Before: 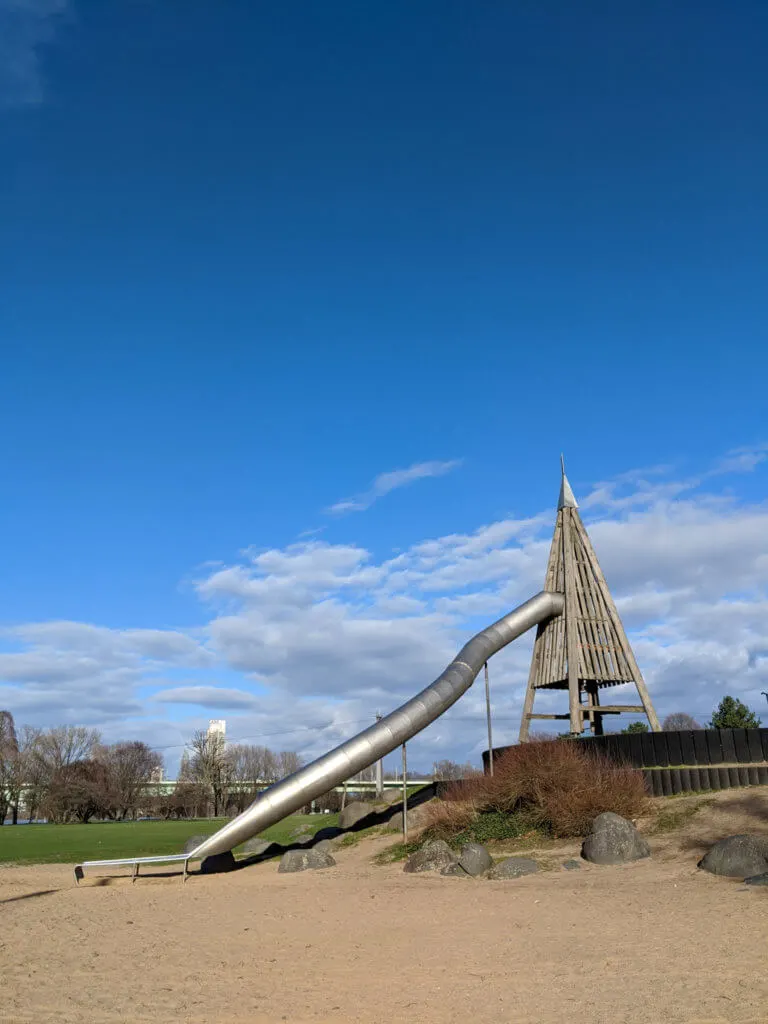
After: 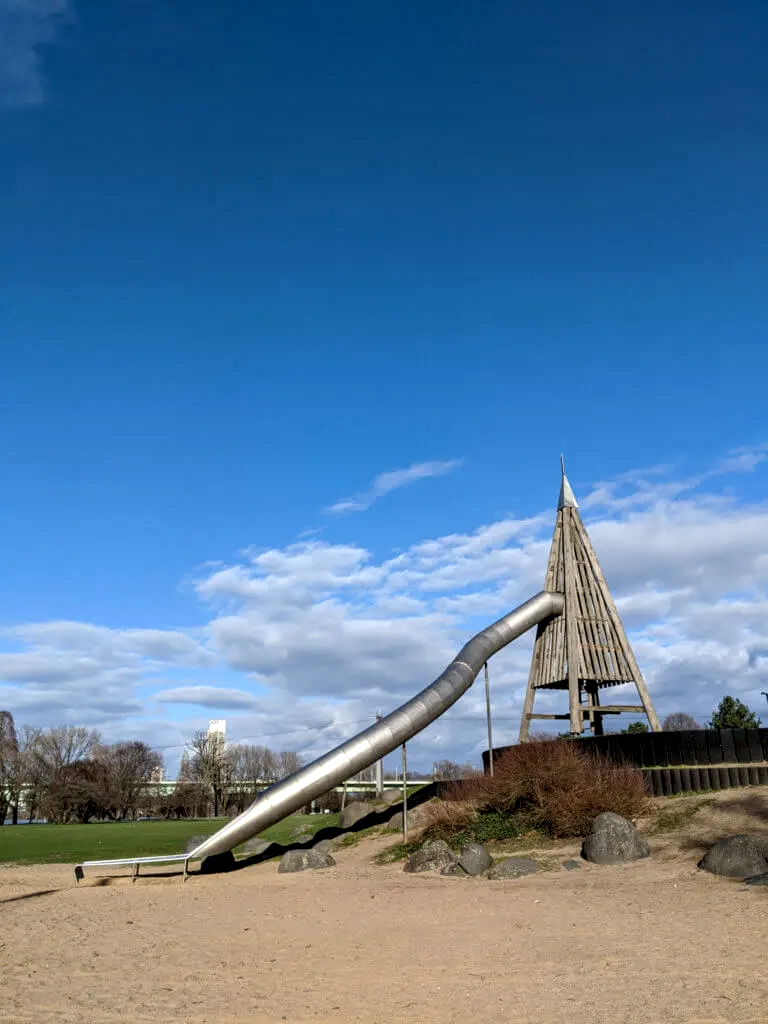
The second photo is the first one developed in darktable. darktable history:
local contrast: detail 134%, midtone range 0.746
